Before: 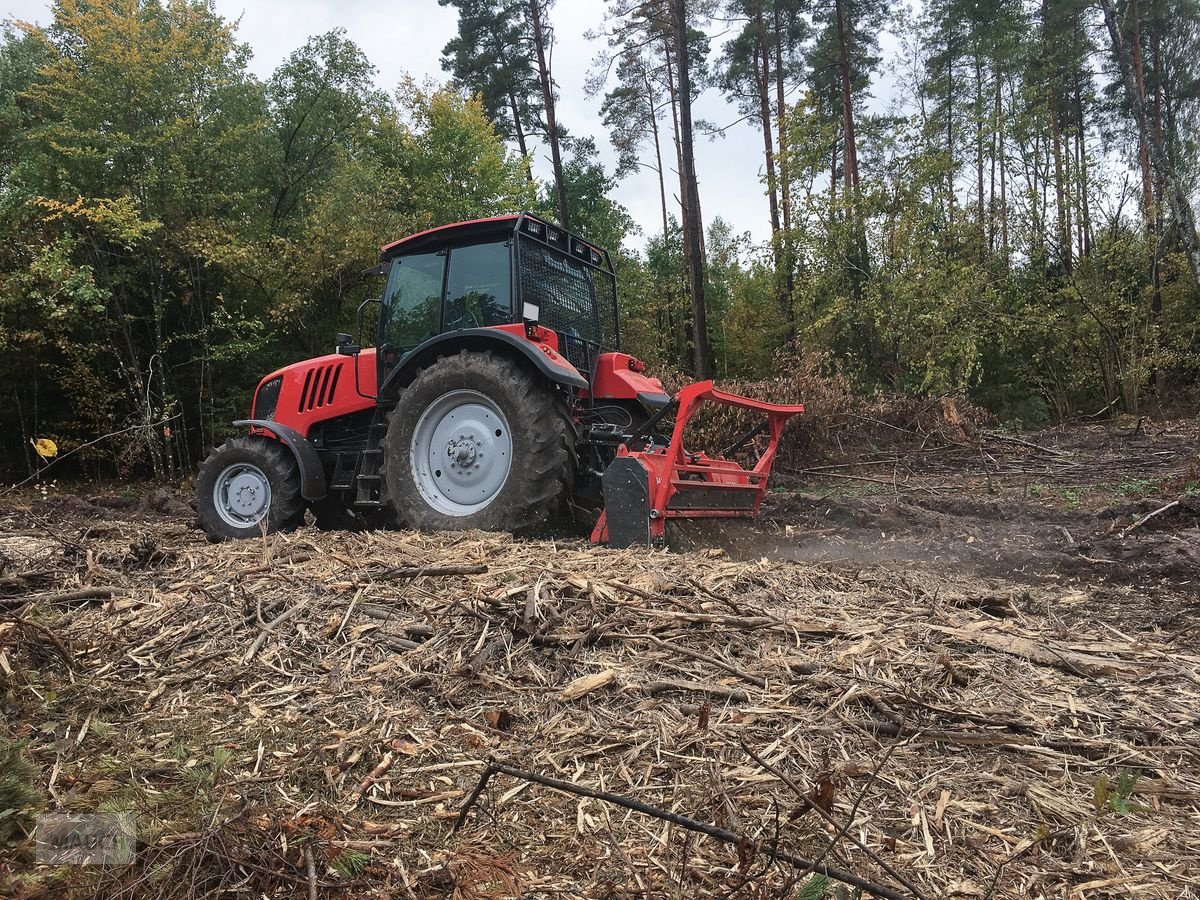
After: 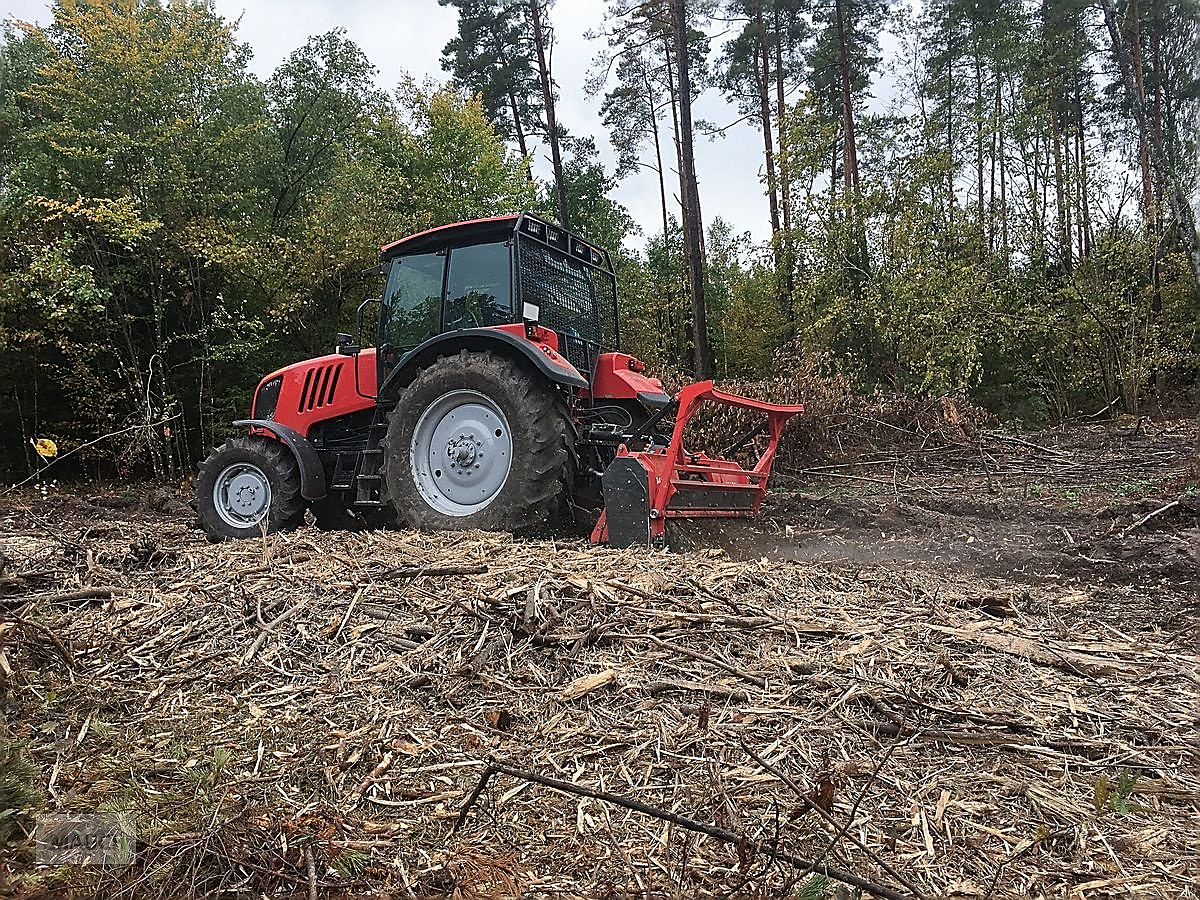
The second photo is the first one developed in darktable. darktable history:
sharpen: radius 1.401, amount 1.265, threshold 0.71
